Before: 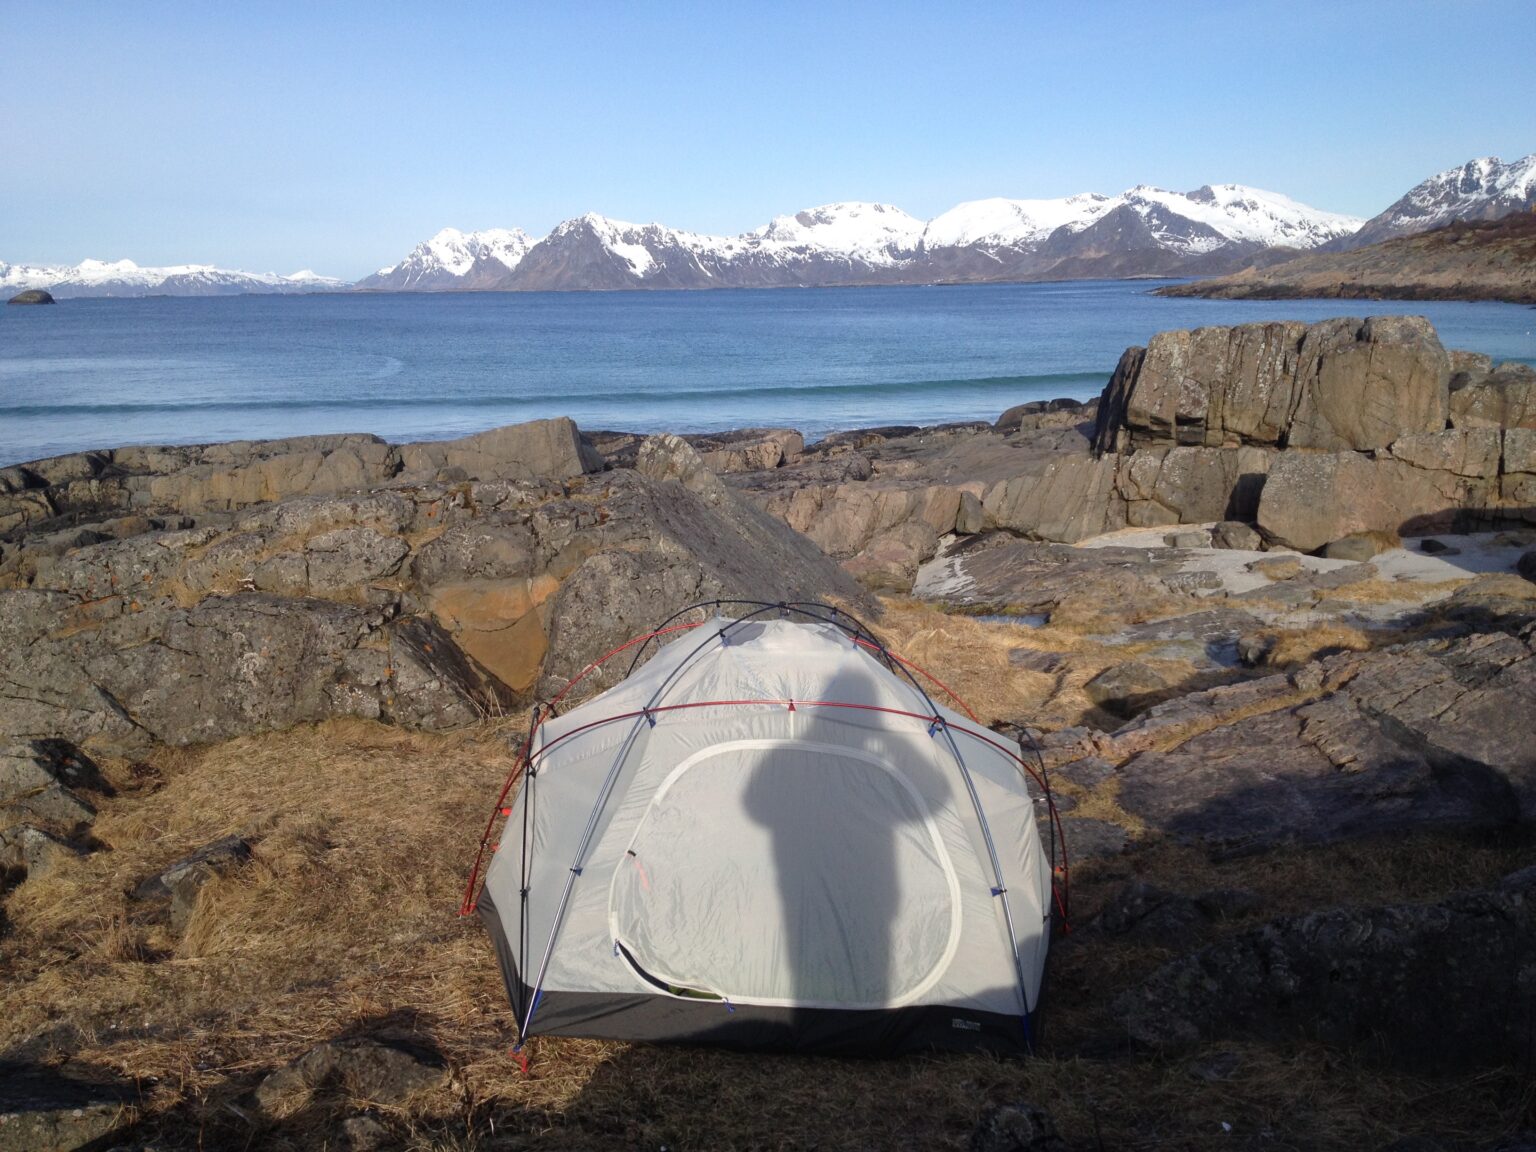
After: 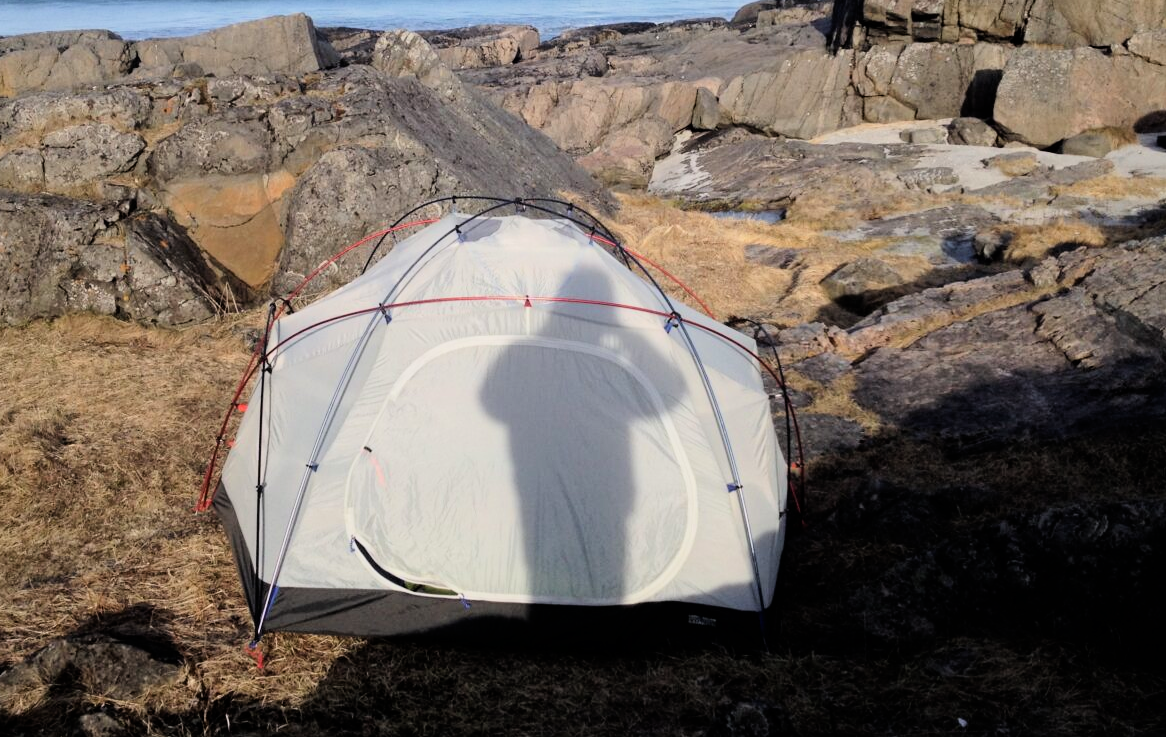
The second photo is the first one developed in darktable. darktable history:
exposure: exposure 0.506 EV, compensate highlight preservation false
filmic rgb: black relative exposure -7.49 EV, white relative exposure 4.99 EV, hardness 3.31, contrast 1.297, color science v6 (2022), iterations of high-quality reconstruction 0
crop and rotate: left 17.226%, top 35.092%, right 6.832%, bottom 0.922%
